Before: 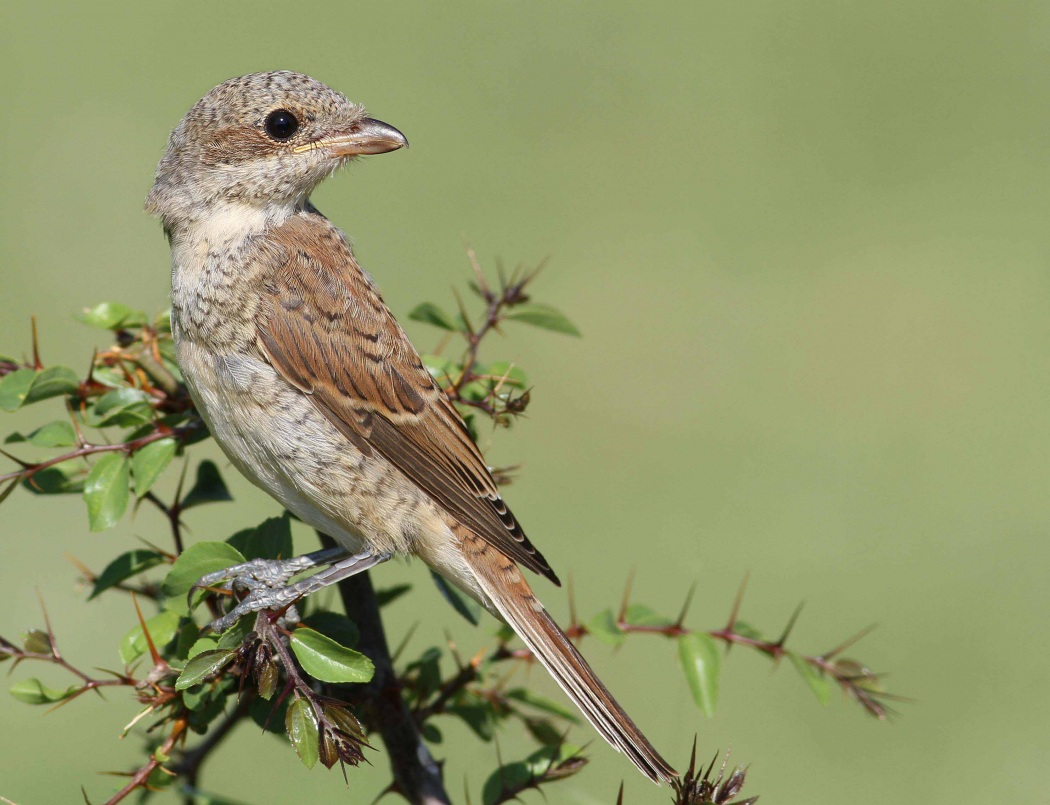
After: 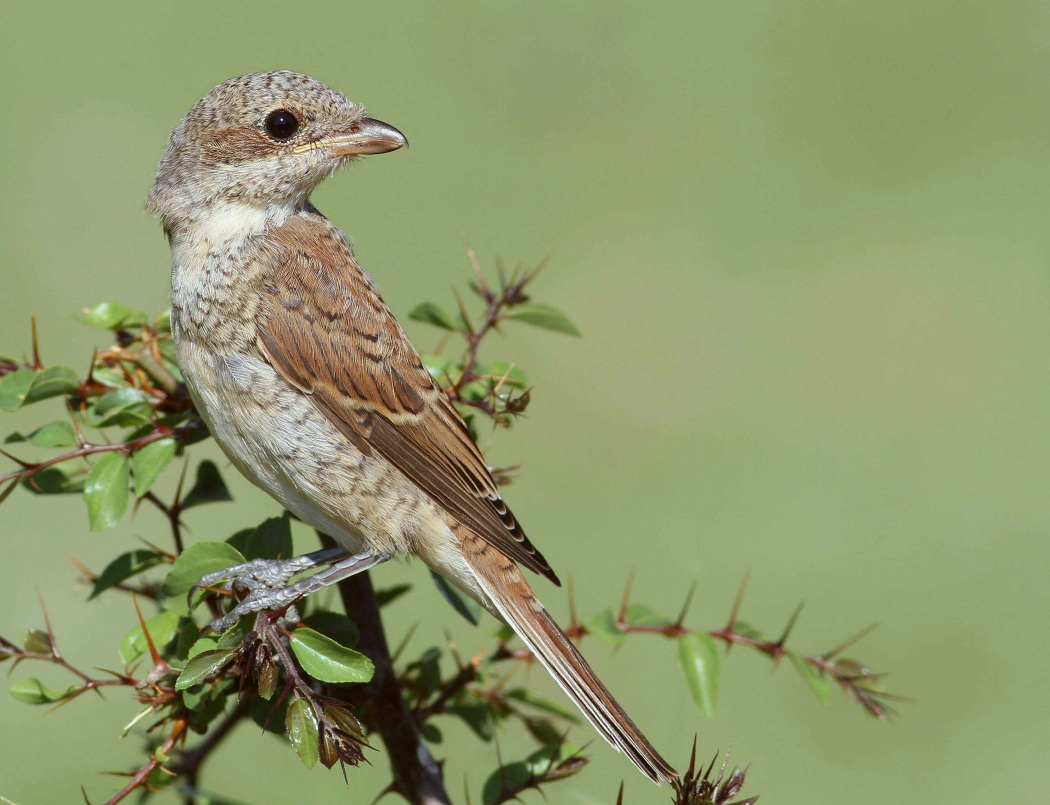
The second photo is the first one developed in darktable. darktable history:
color correction: highlights a* -4.89, highlights b* -4.1, shadows a* 4.17, shadows b* 4.13
